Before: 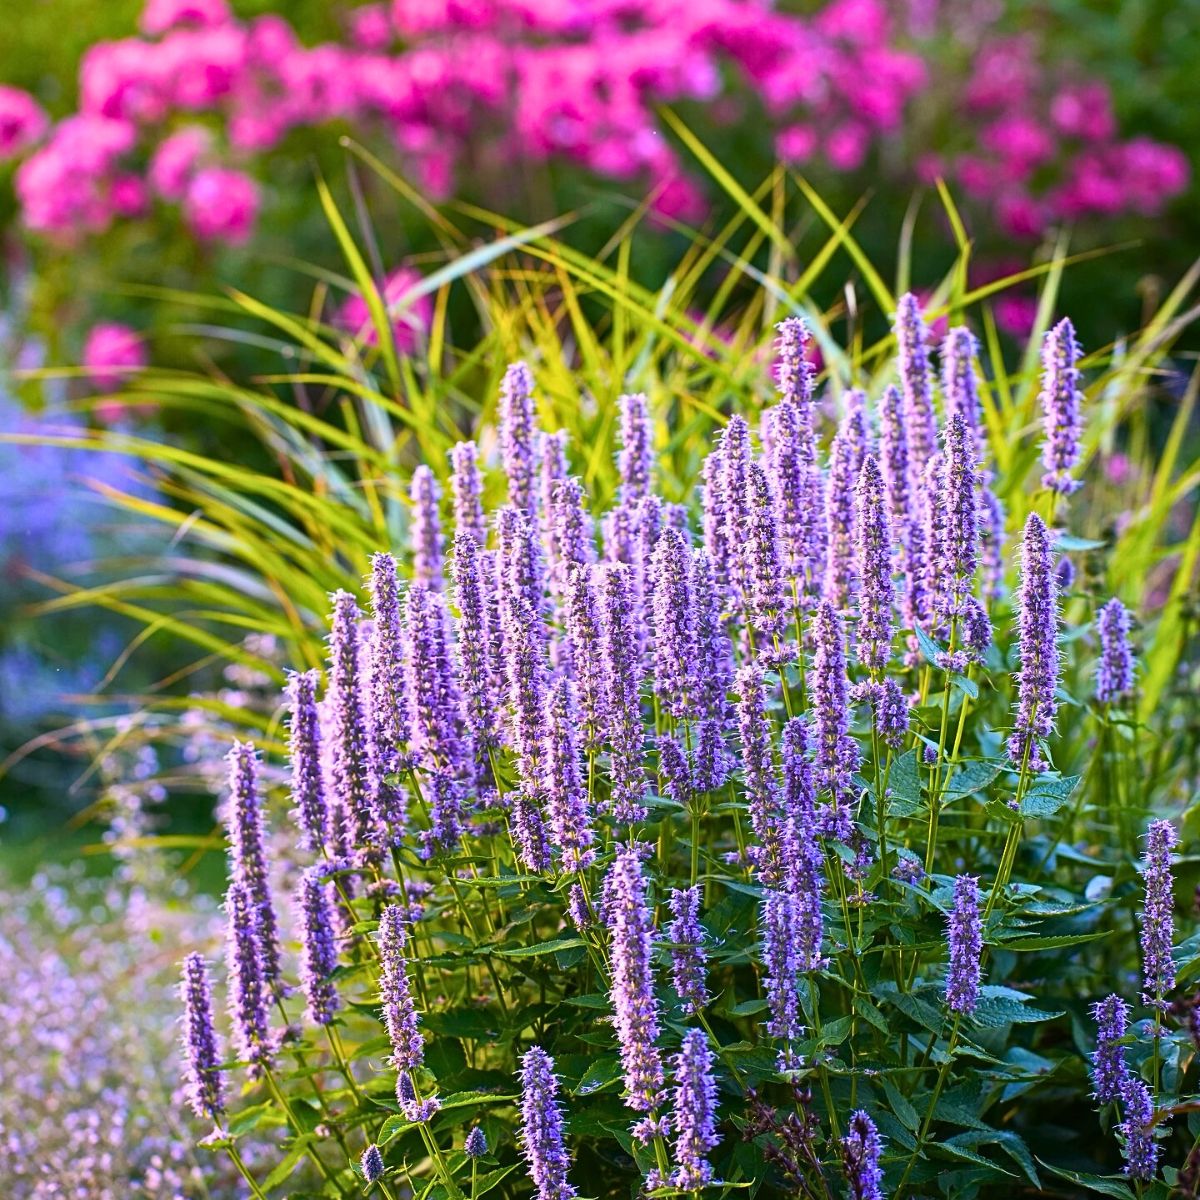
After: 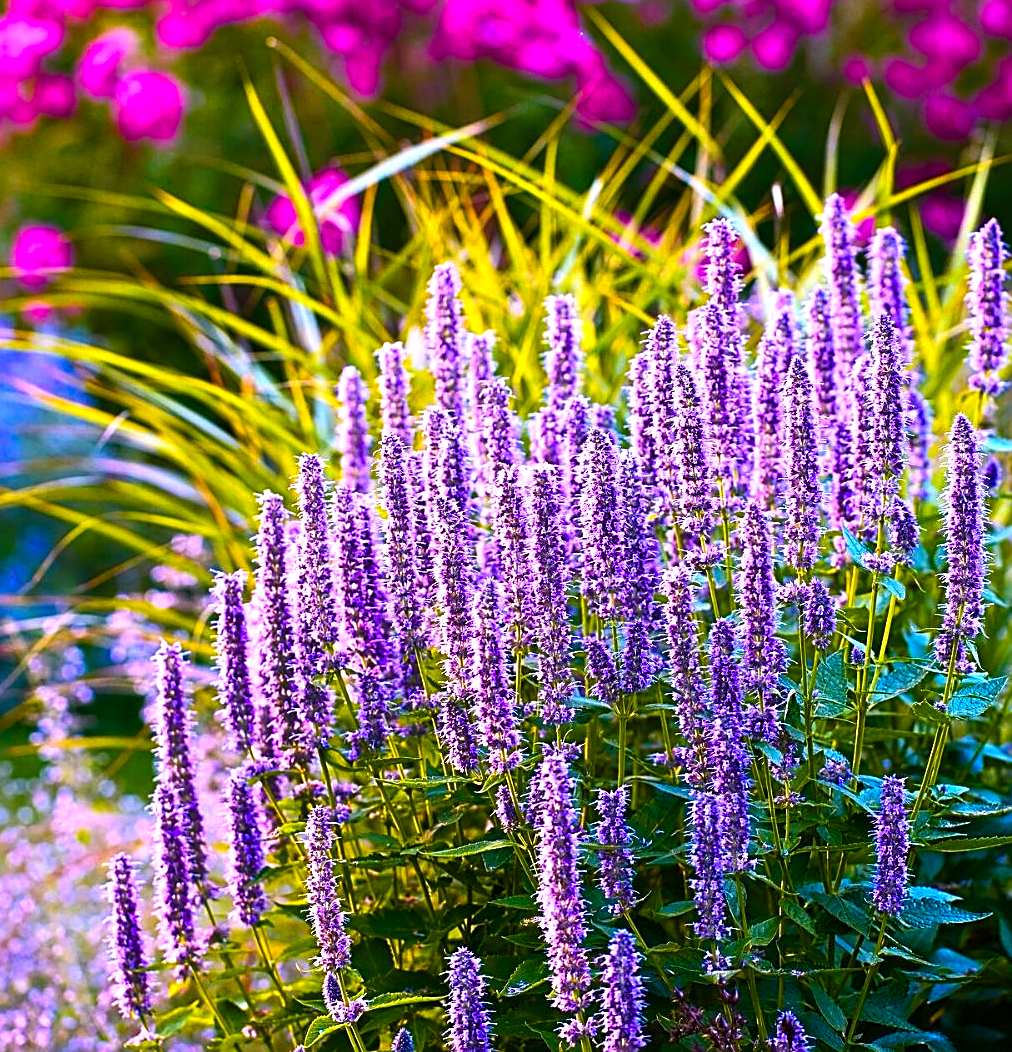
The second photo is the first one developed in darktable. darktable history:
crop: left 6.12%, top 8.256%, right 9.537%, bottom 4.017%
sharpen: on, module defaults
color balance rgb: perceptual saturation grading › global saturation 36.989%, perceptual saturation grading › shadows 35.737%, perceptual brilliance grading › global brilliance 15.136%, perceptual brilliance grading › shadows -35.169%, global vibrance 25.15%
color correction: highlights a* 15.03, highlights b* -24.6
